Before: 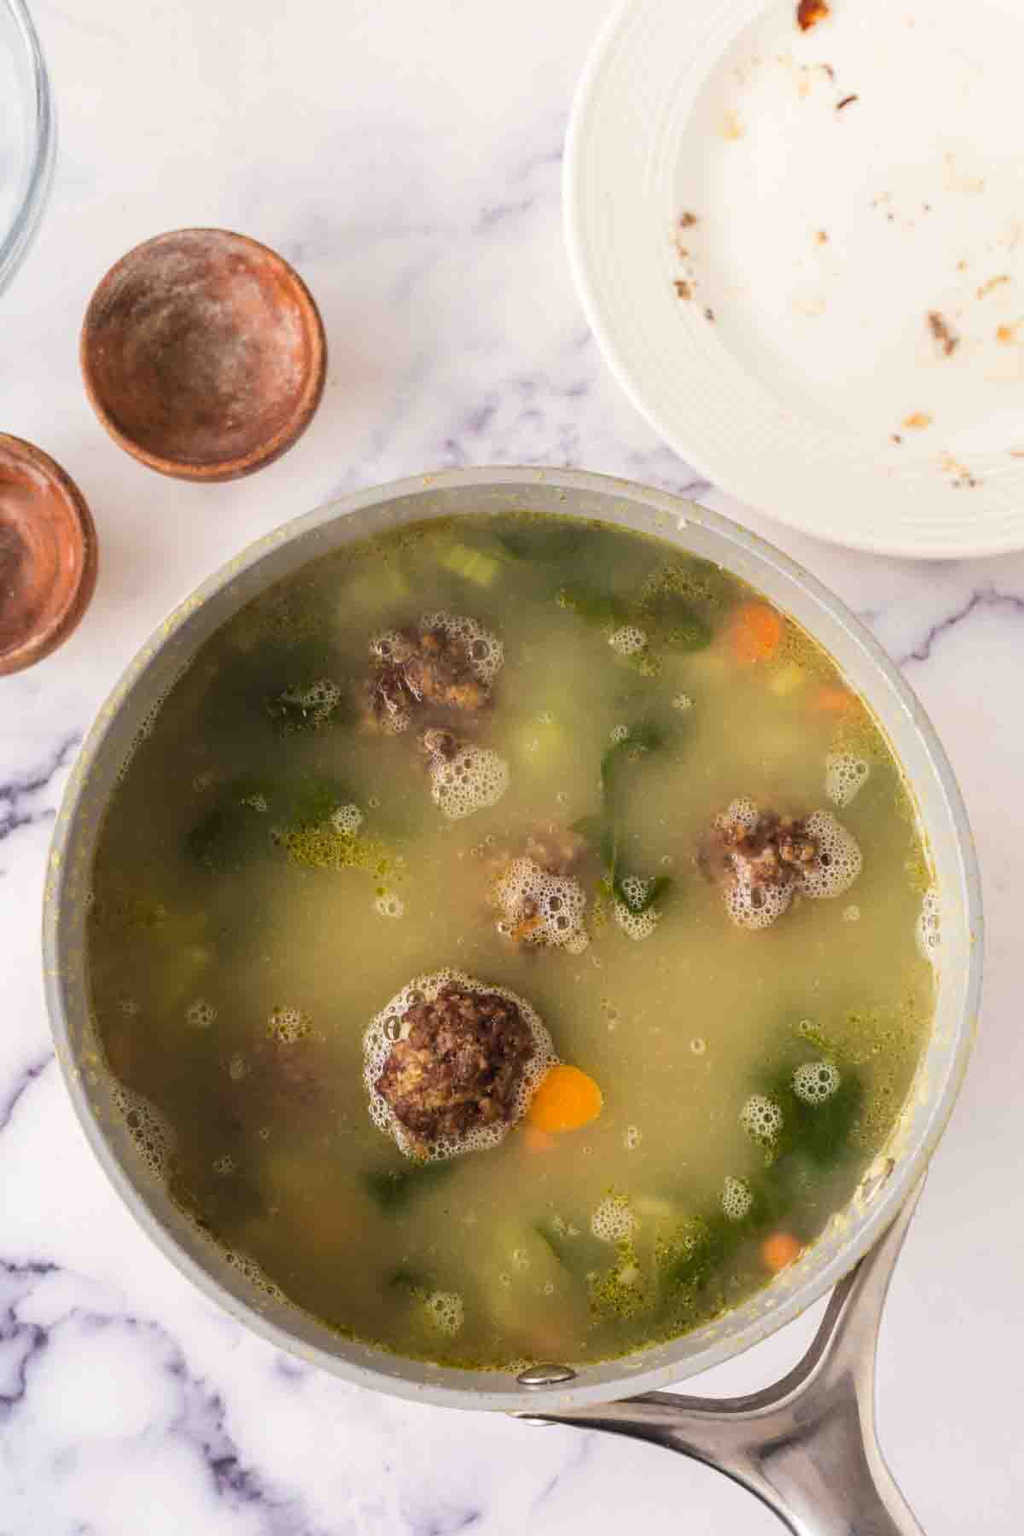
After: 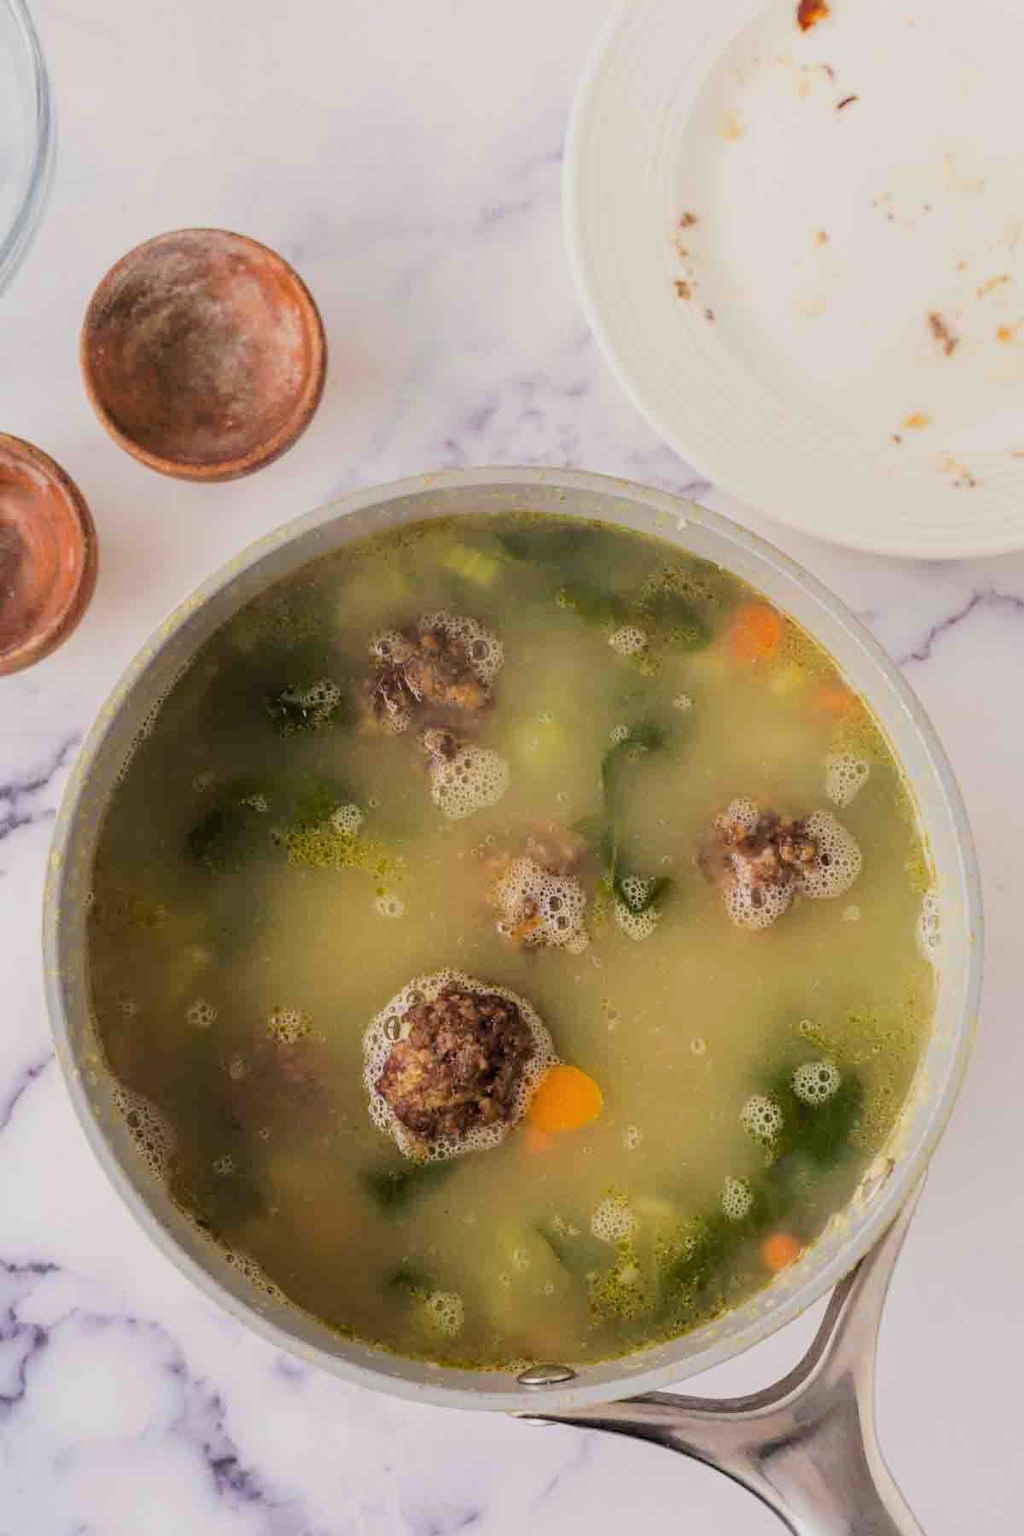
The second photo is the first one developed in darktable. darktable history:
tone curve: curves: ch0 [(0, 0) (0.003, 0.013) (0.011, 0.017) (0.025, 0.028) (0.044, 0.049) (0.069, 0.07) (0.1, 0.103) (0.136, 0.143) (0.177, 0.186) (0.224, 0.232) (0.277, 0.282) (0.335, 0.333) (0.399, 0.405) (0.468, 0.477) (0.543, 0.54) (0.623, 0.627) (0.709, 0.709) (0.801, 0.798) (0.898, 0.902) (1, 1)], preserve colors none
filmic rgb: middle gray luminance 18.28%, black relative exposure -9.02 EV, white relative exposure 3.69 EV, target black luminance 0%, hardness 4.92, latitude 68.28%, contrast 0.959, highlights saturation mix 19.14%, shadows ↔ highlights balance 20.88%, color science v6 (2022)
